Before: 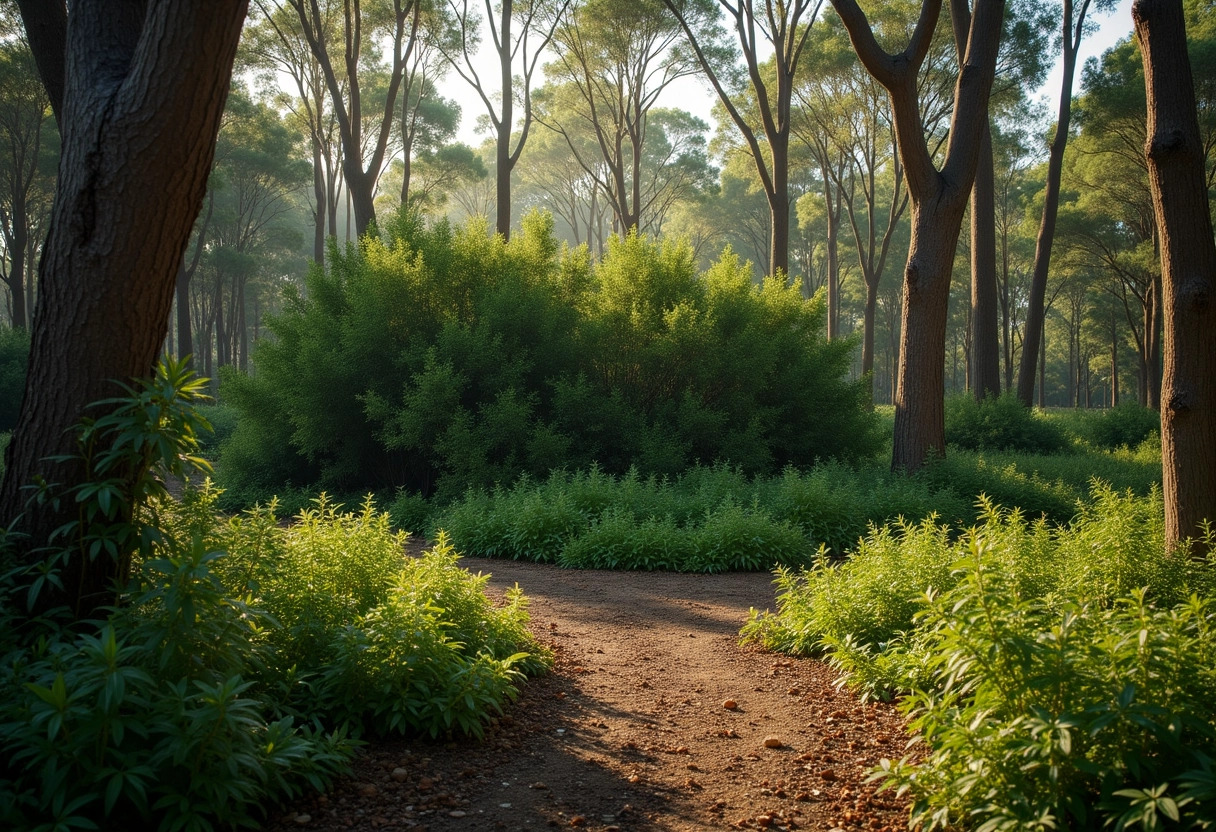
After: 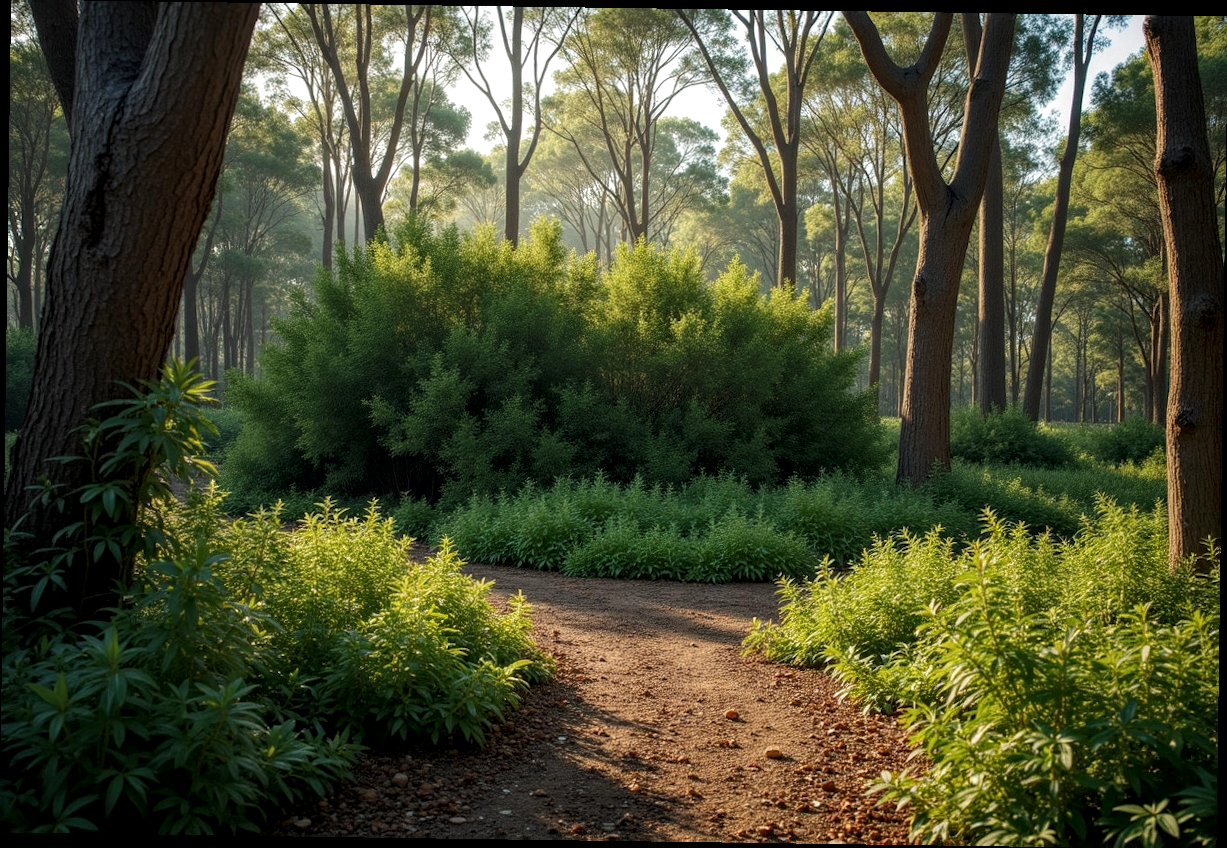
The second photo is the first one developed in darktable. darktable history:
rotate and perspective: rotation 0.8°, automatic cropping off
local contrast: highlights 99%, shadows 86%, detail 160%, midtone range 0.2
